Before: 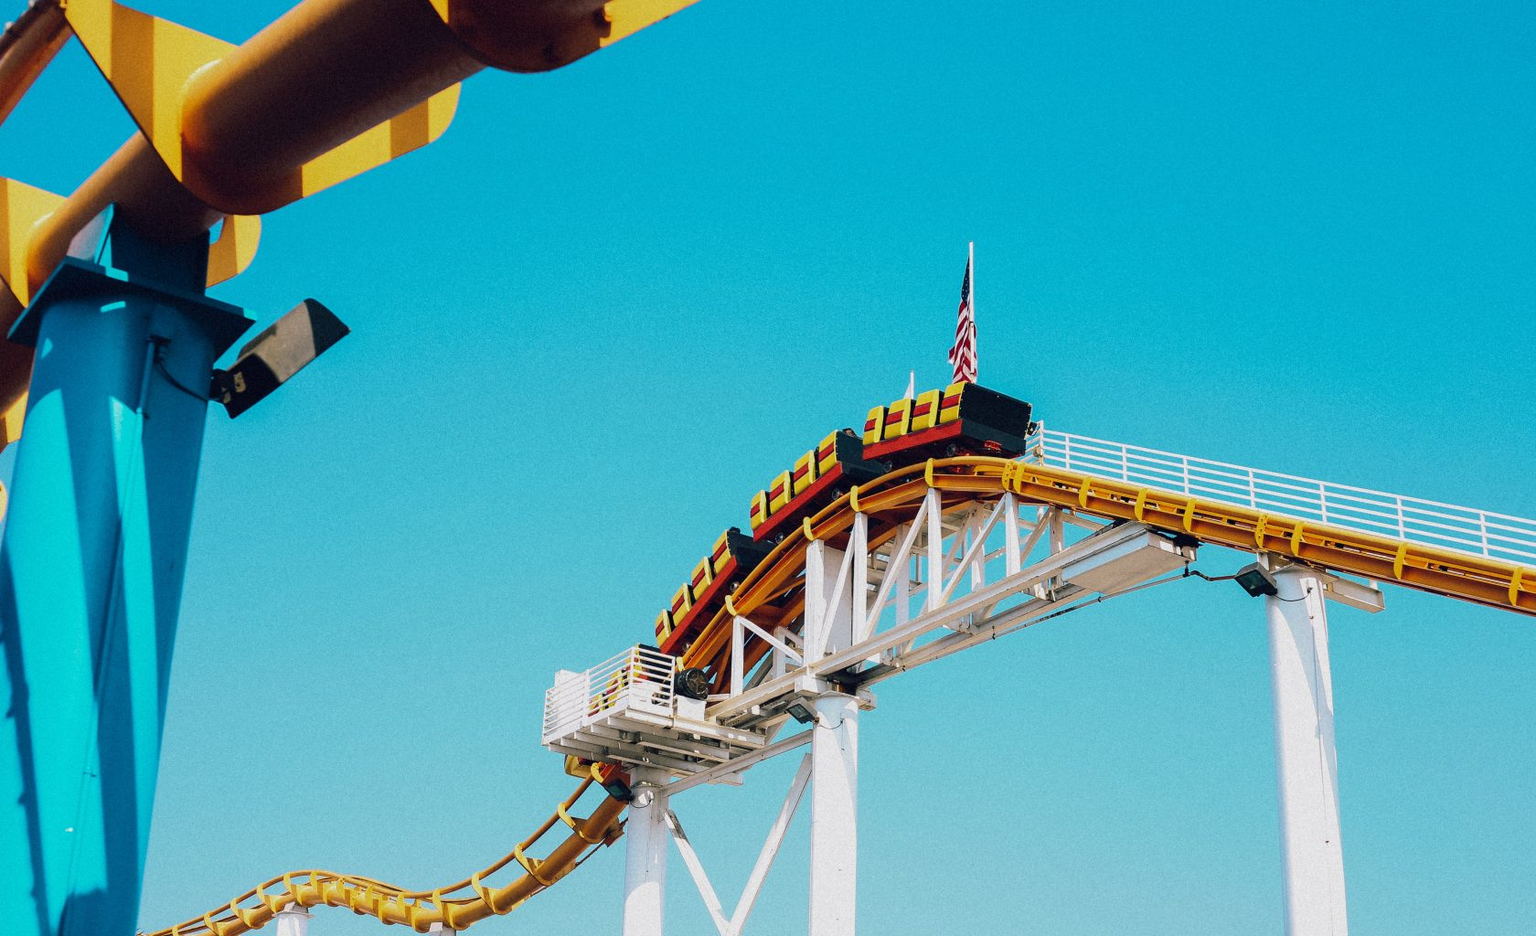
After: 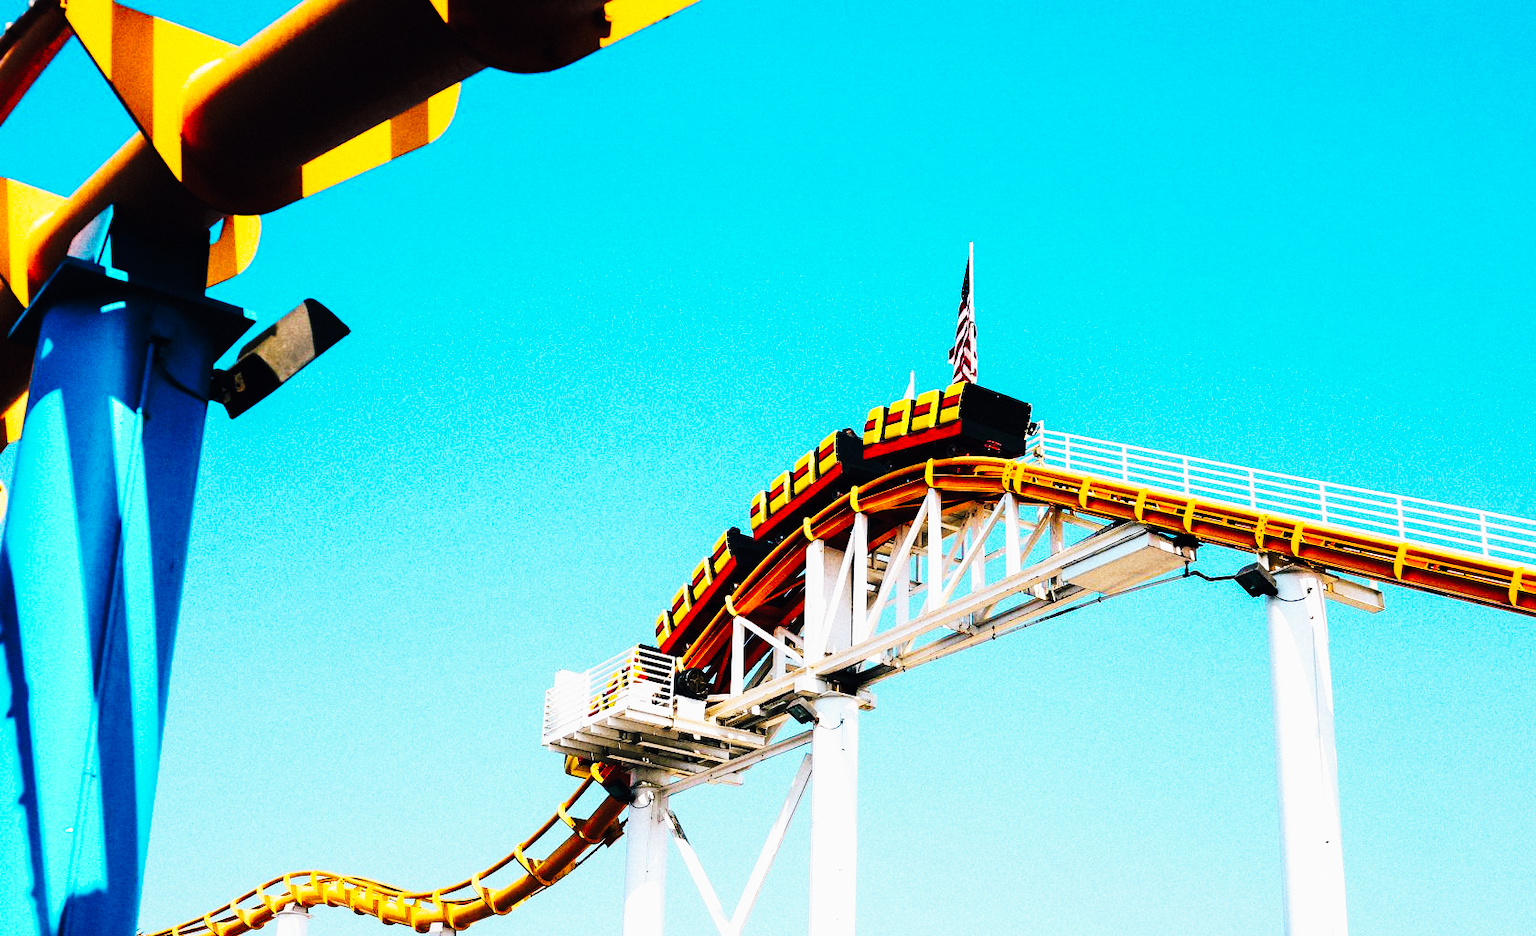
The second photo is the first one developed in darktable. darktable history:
exposure: exposure -0.048 EV, compensate highlight preservation false
tone curve: curves: ch0 [(0, 0) (0.003, 0.004) (0.011, 0.006) (0.025, 0.008) (0.044, 0.012) (0.069, 0.017) (0.1, 0.021) (0.136, 0.029) (0.177, 0.043) (0.224, 0.062) (0.277, 0.108) (0.335, 0.166) (0.399, 0.301) (0.468, 0.467) (0.543, 0.64) (0.623, 0.803) (0.709, 0.908) (0.801, 0.969) (0.898, 0.988) (1, 1)], preserve colors none
